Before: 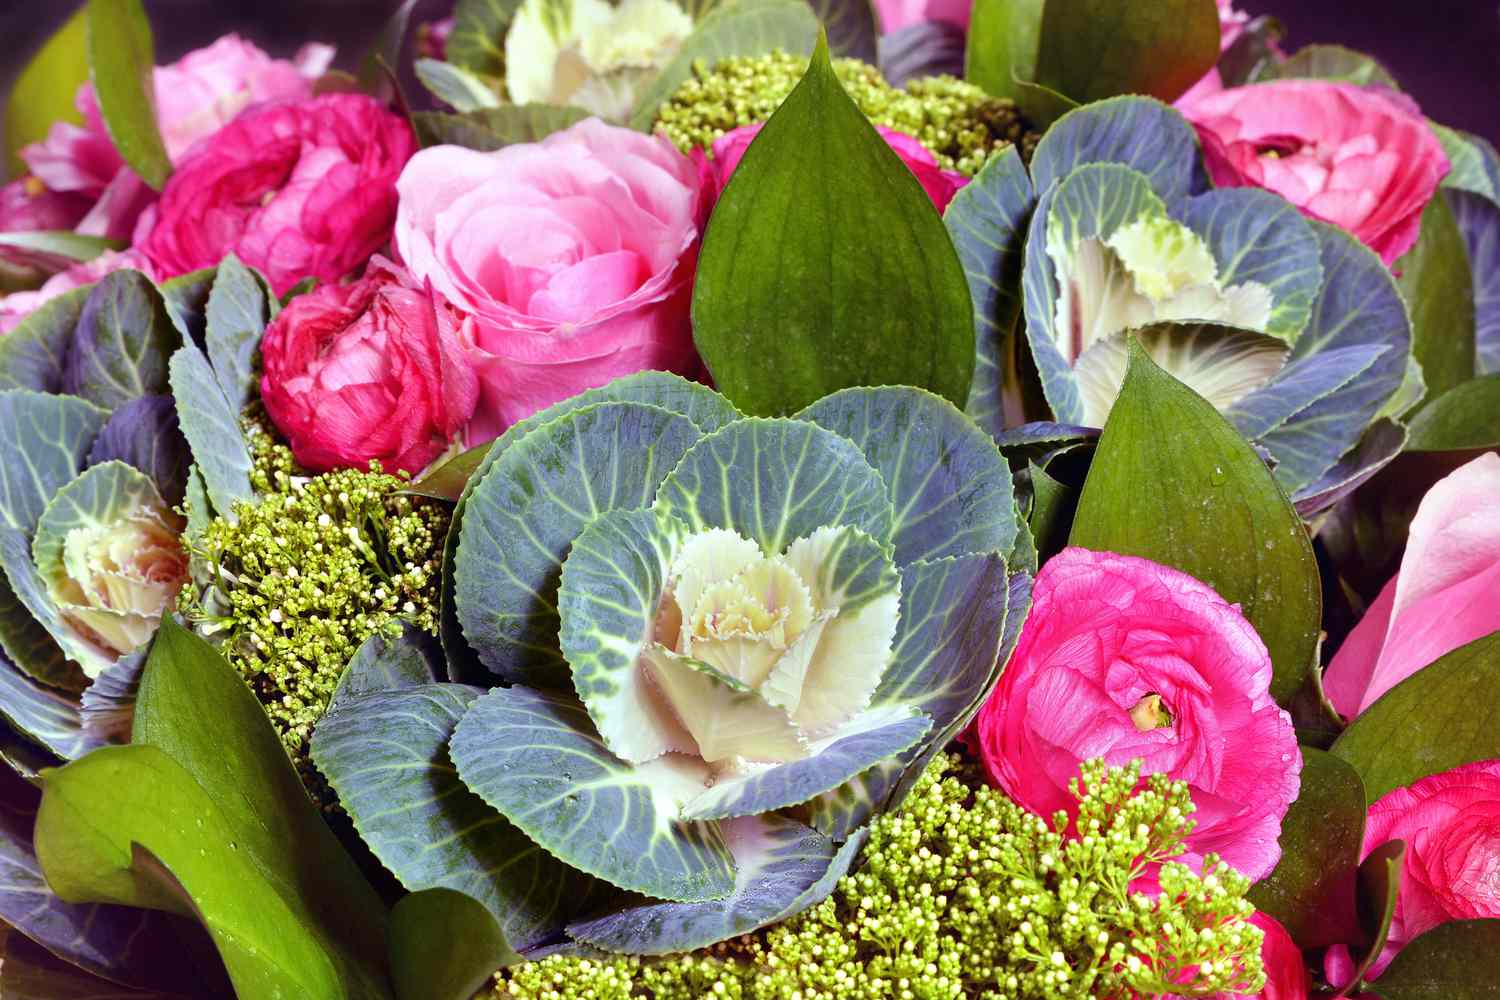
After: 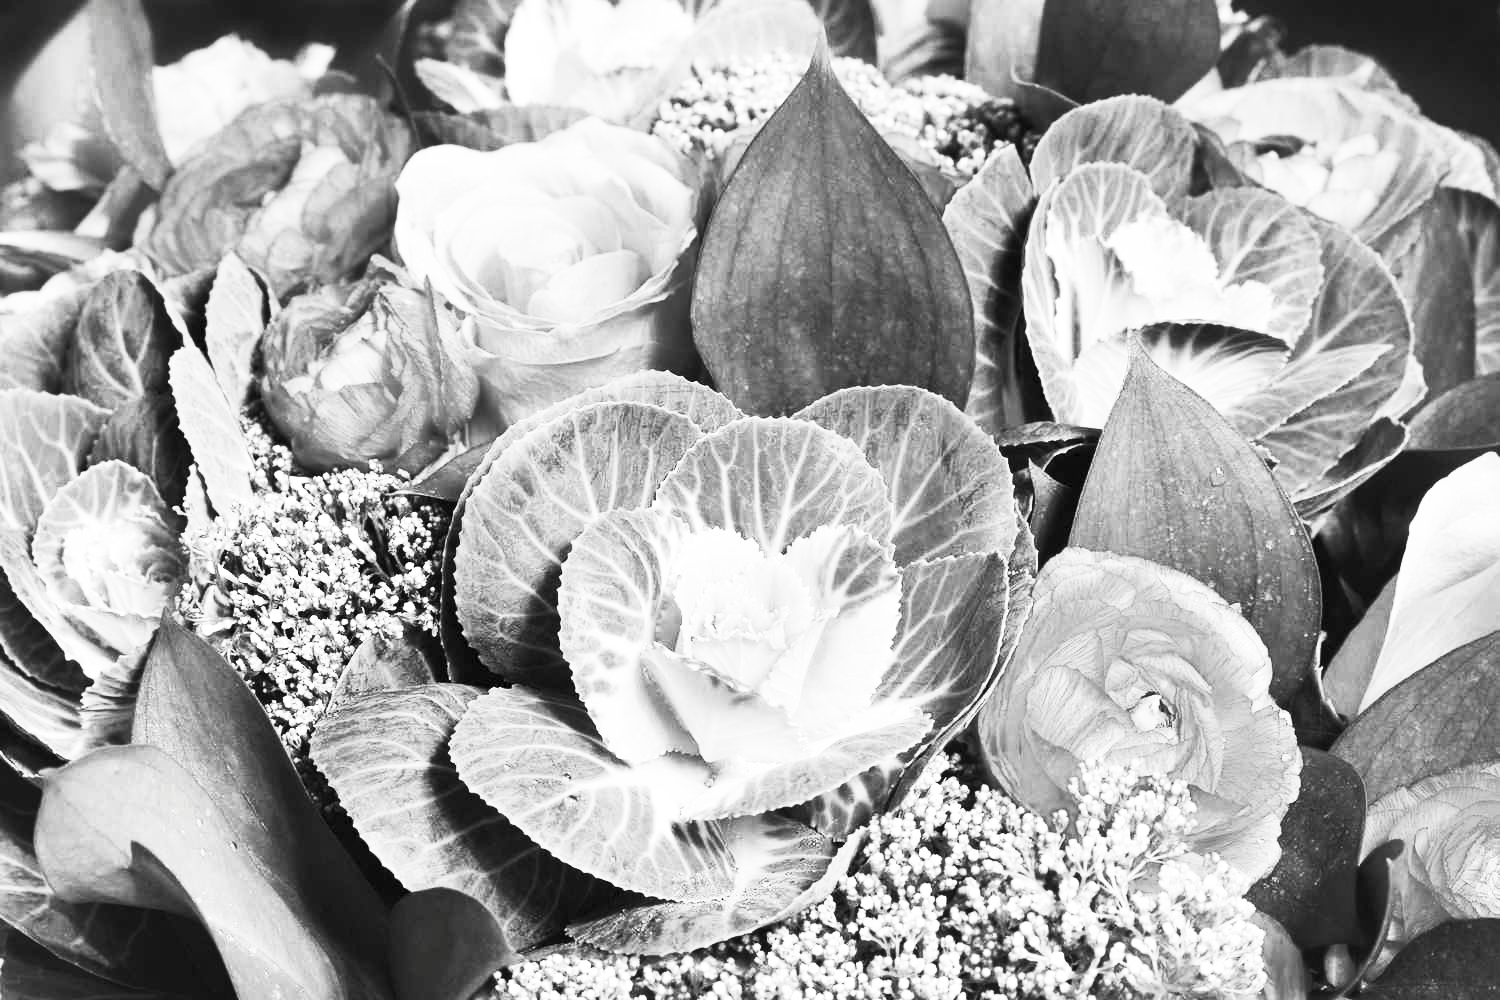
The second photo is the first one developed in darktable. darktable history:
contrast brightness saturation: contrast 0.537, brightness 0.479, saturation -0.999
